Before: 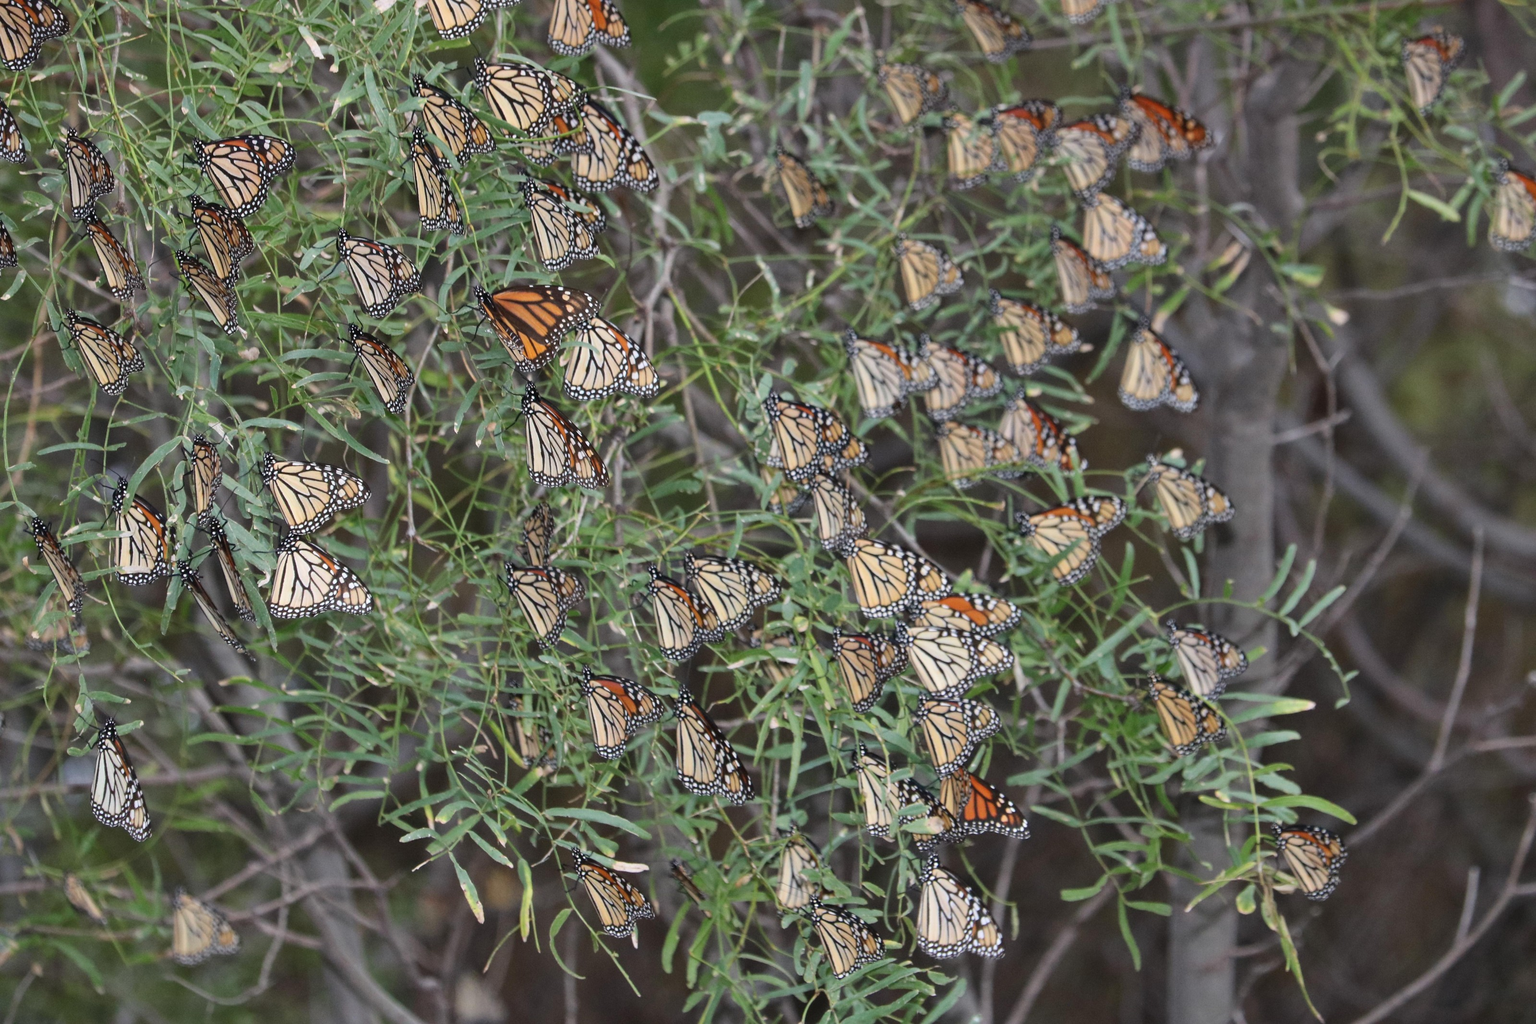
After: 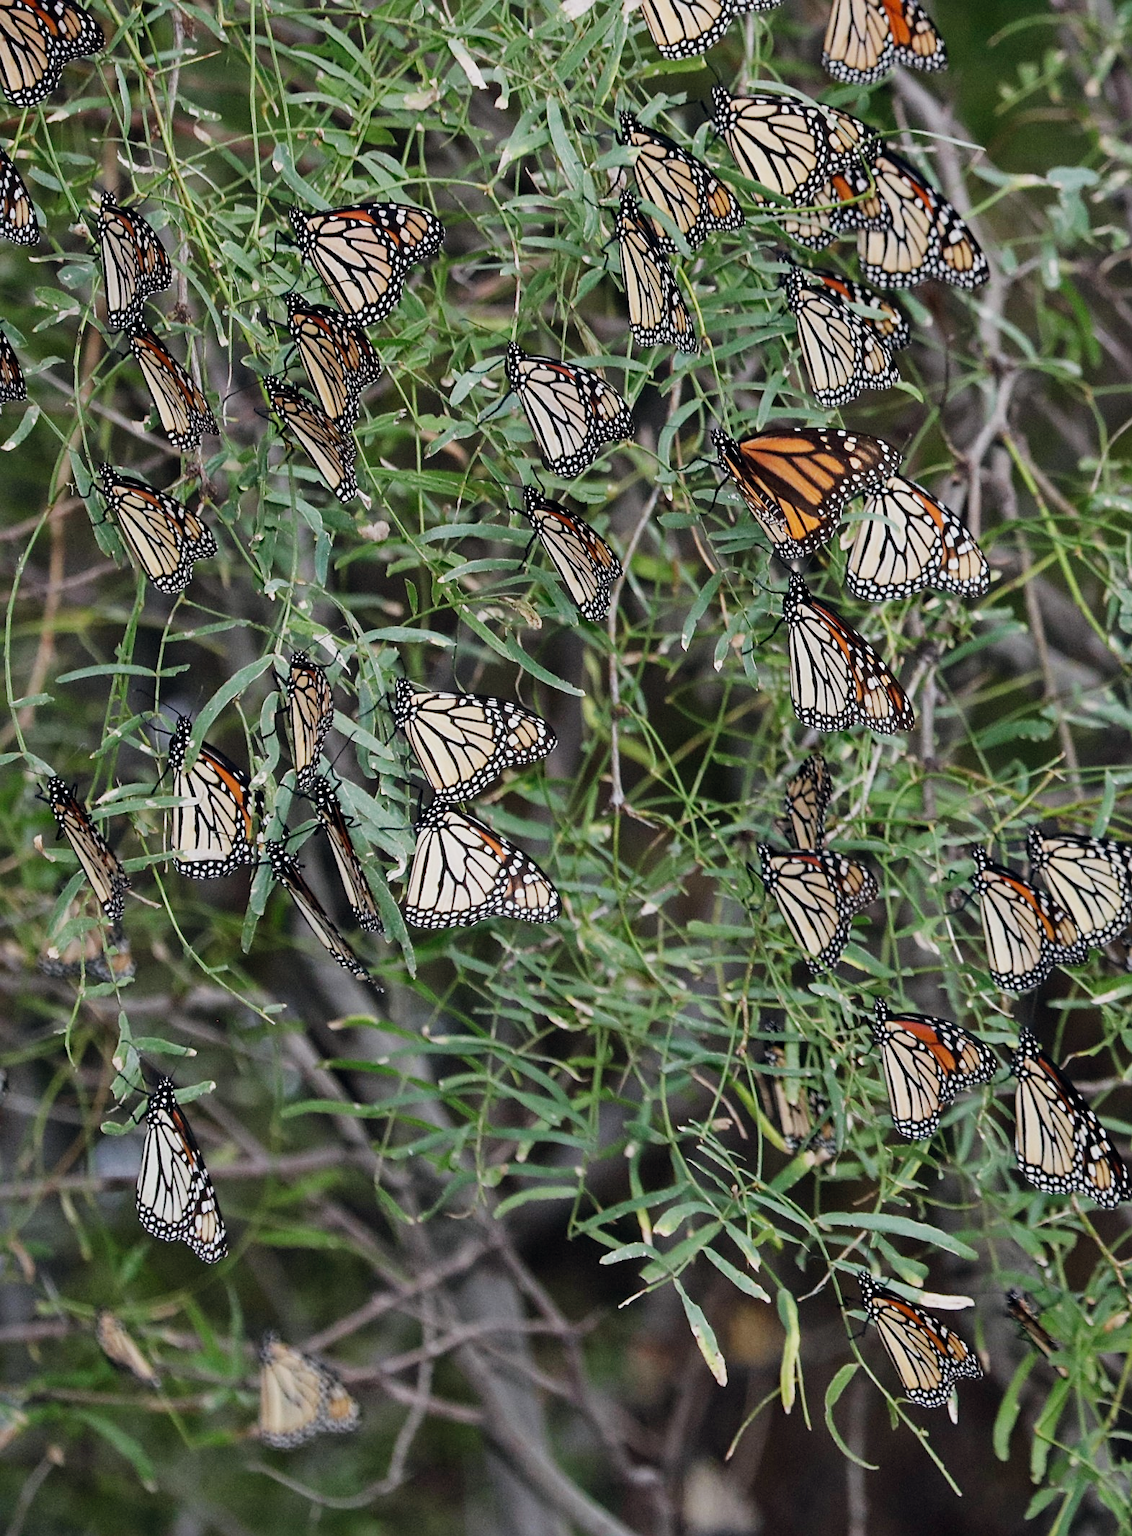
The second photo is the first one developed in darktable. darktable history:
crop and rotate: left 0%, top 0%, right 50.845%
filmic rgb: black relative exposure -16 EV, white relative exposure 5.31 EV, hardness 5.9, contrast 1.25, preserve chrominance no, color science v5 (2021)
color balance rgb: shadows lift › chroma 3.88%, shadows lift › hue 88.52°, power › hue 214.65°, global offset › chroma 0.1%, global offset › hue 252.4°, contrast 4.45%
sharpen: on, module defaults
